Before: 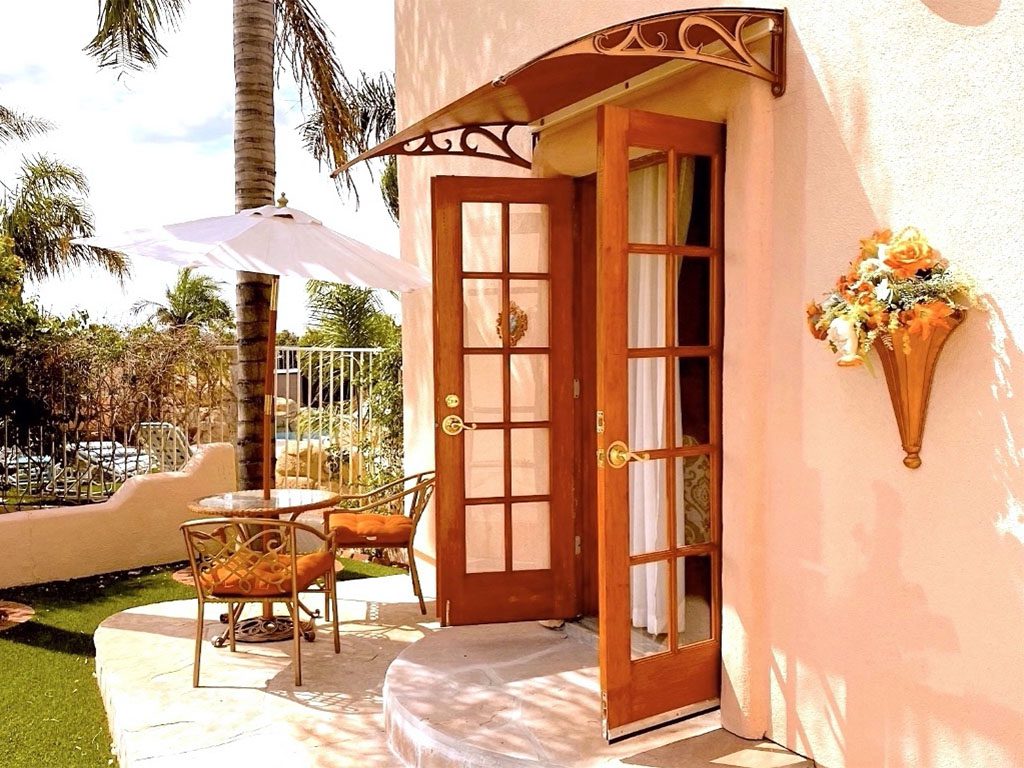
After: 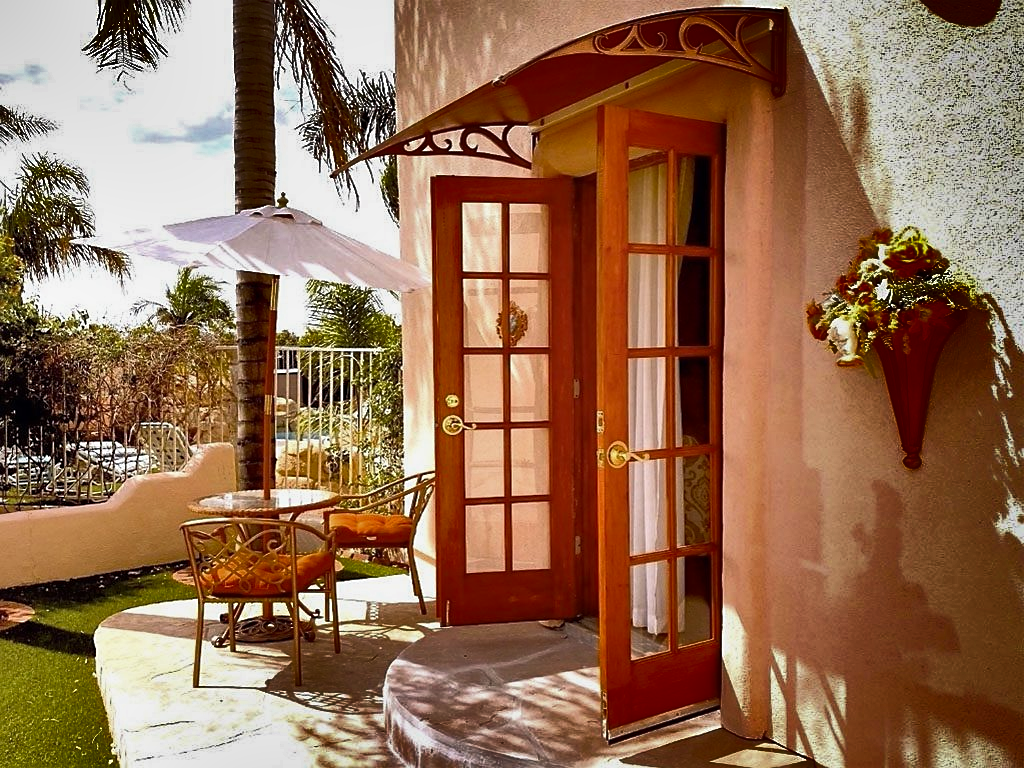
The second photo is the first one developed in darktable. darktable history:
sharpen: radius 1.543, amount 0.355, threshold 1.649
shadows and highlights: radius 124.05, shadows 99.56, white point adjustment -2.88, highlights -98.24, soften with gaussian
